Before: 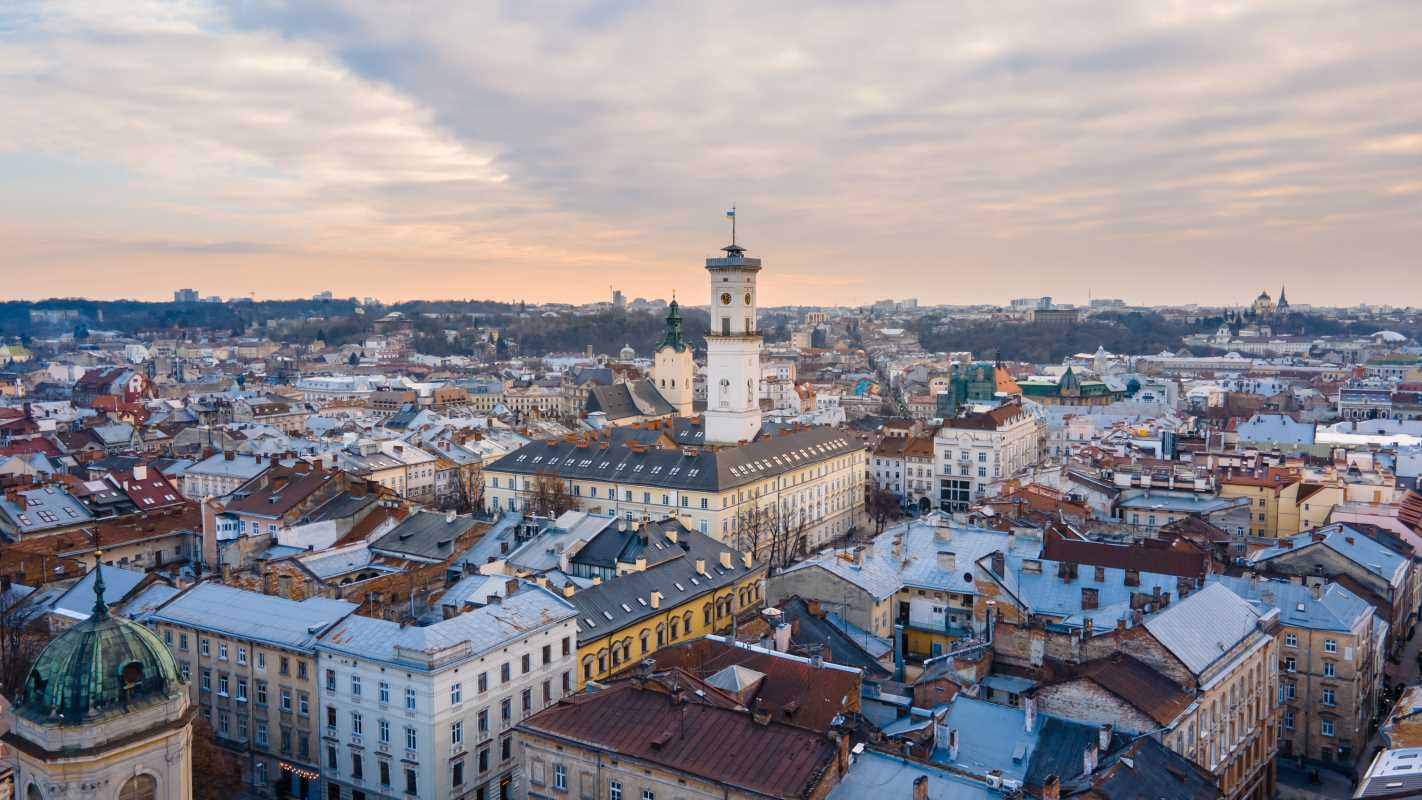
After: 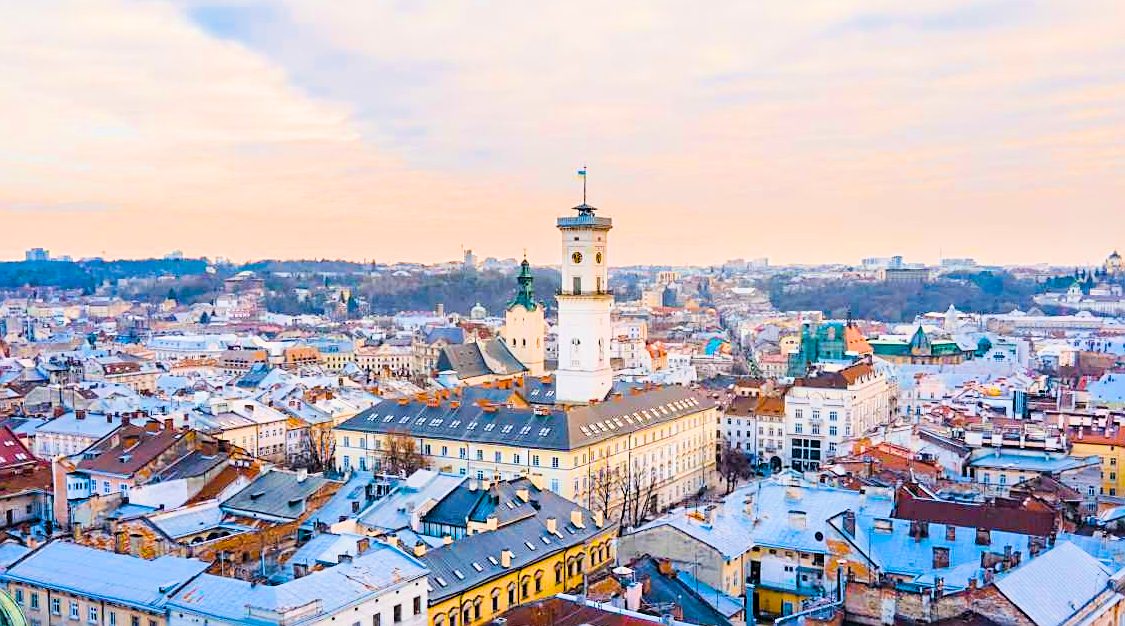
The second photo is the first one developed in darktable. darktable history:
filmic rgb: black relative exposure -5.1 EV, white relative exposure 3.97 EV, hardness 2.88, contrast 1.197
crop and rotate: left 10.499%, top 5.138%, right 10.324%, bottom 16.545%
exposure: black level correction 0, exposure 1.199 EV, compensate highlight preservation false
sharpen: on, module defaults
color balance rgb: linear chroma grading › global chroma 33.436%, perceptual saturation grading › global saturation 29.731%, global vibrance 20%
